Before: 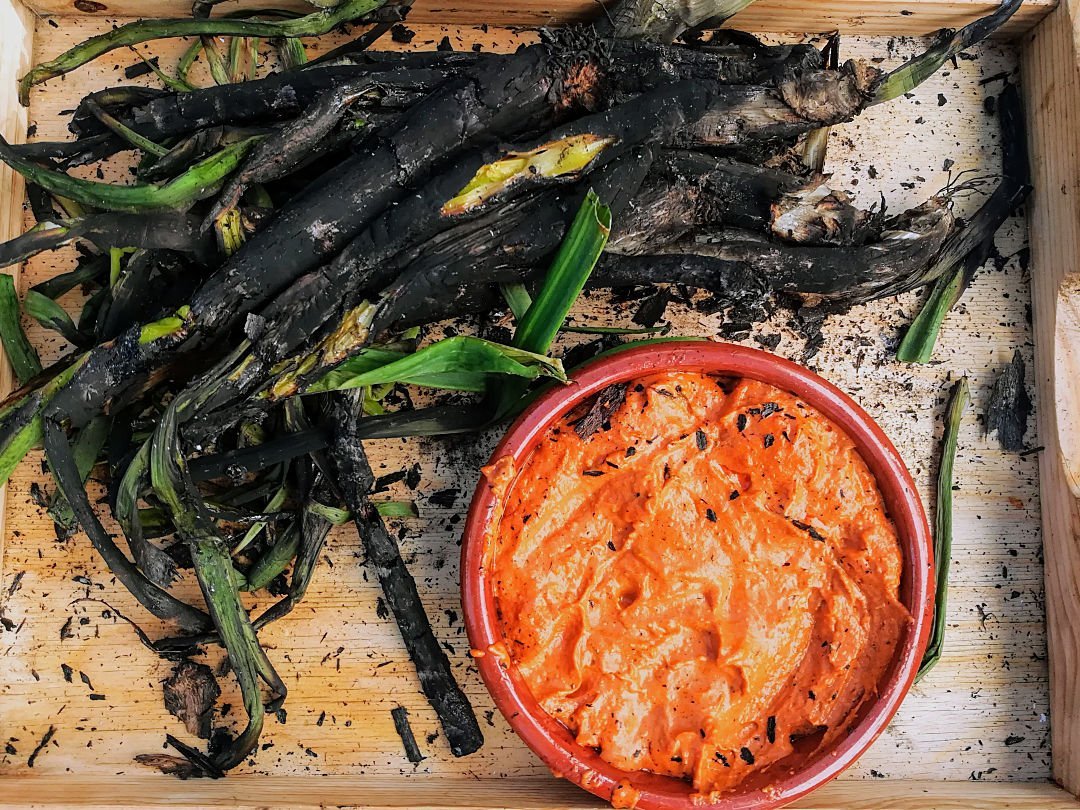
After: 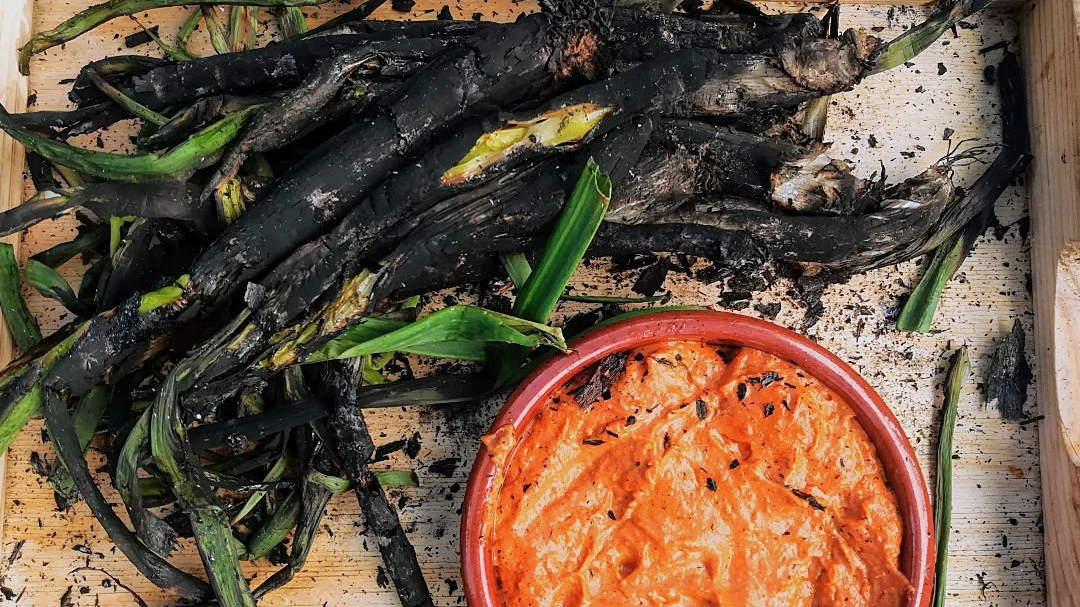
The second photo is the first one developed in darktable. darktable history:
contrast brightness saturation: saturation -0.05
crop: top 3.857%, bottom 21.132%
